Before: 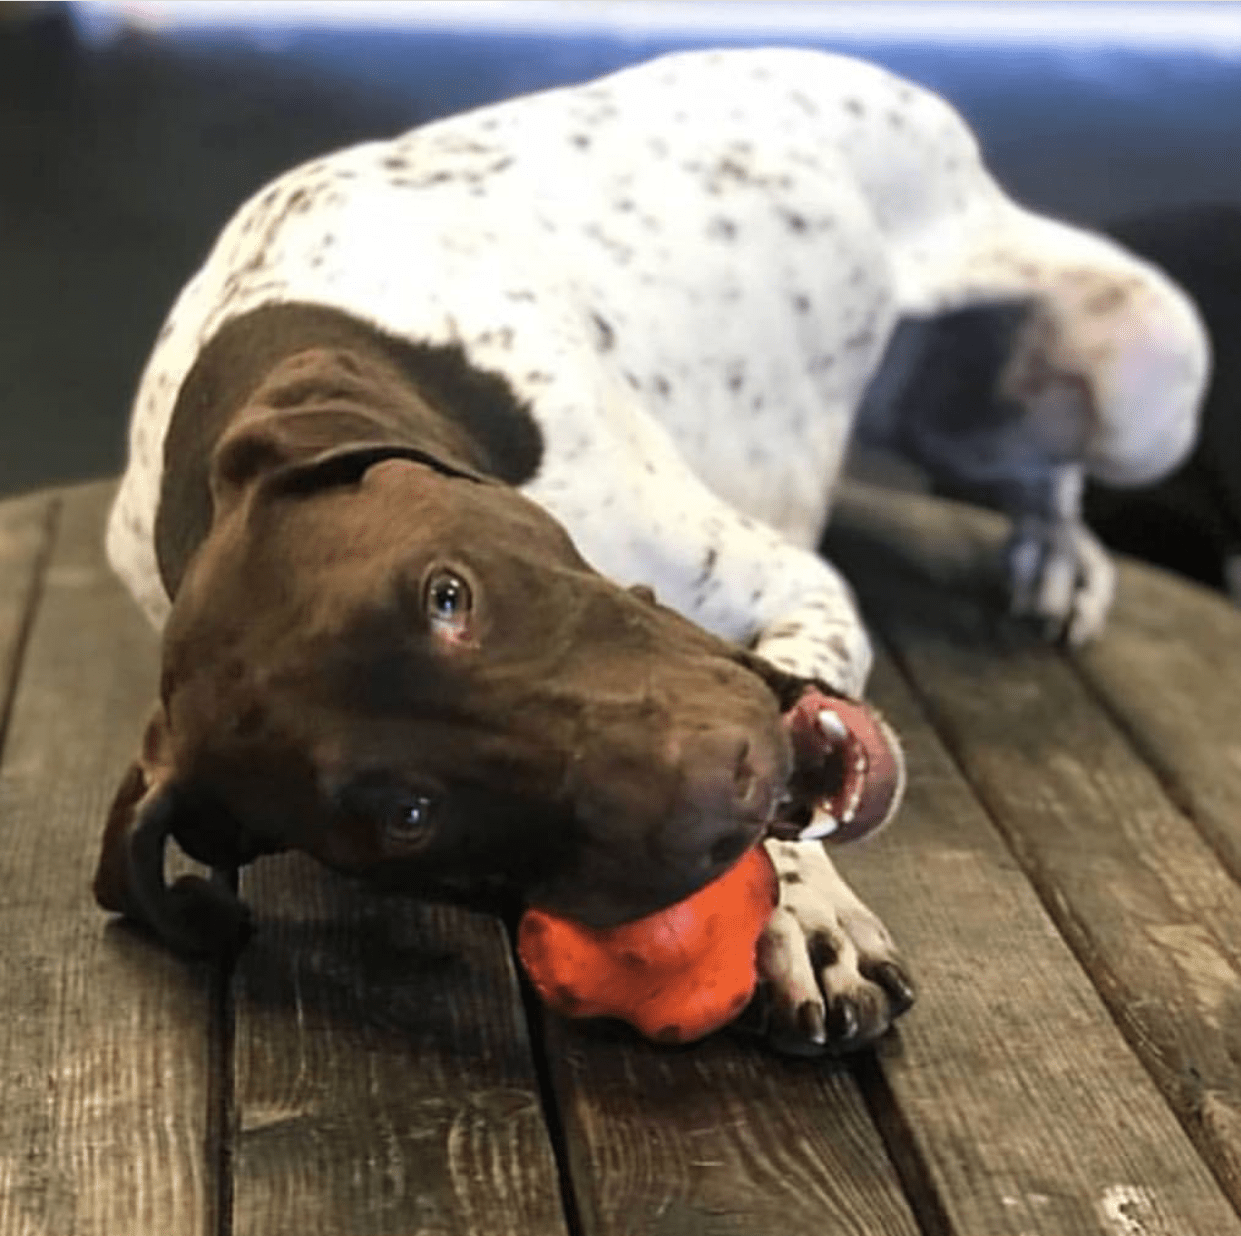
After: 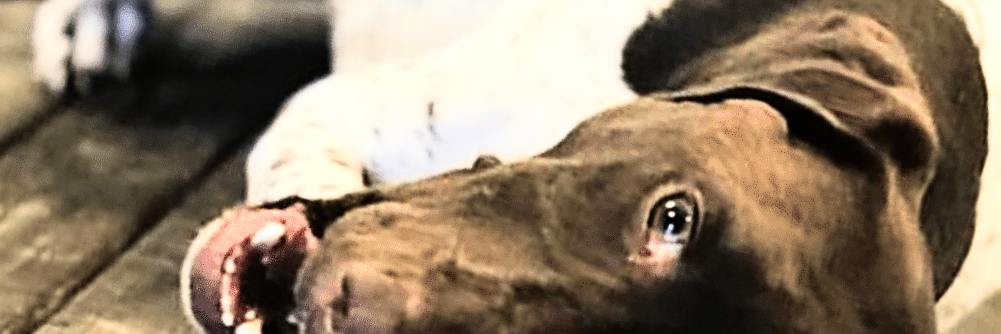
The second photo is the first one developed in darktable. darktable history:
exposure: exposure -0.048 EV, compensate highlight preservation false
sharpen: on, module defaults
shadows and highlights: low approximation 0.01, soften with gaussian
rgb curve: curves: ch0 [(0, 0) (0.21, 0.15) (0.24, 0.21) (0.5, 0.75) (0.75, 0.96) (0.89, 0.99) (1, 1)]; ch1 [(0, 0.02) (0.21, 0.13) (0.25, 0.2) (0.5, 0.67) (0.75, 0.9) (0.89, 0.97) (1, 1)]; ch2 [(0, 0.02) (0.21, 0.13) (0.25, 0.2) (0.5, 0.67) (0.75, 0.9) (0.89, 0.97) (1, 1)], compensate middle gray true
crop and rotate: angle 16.12°, top 30.835%, bottom 35.653%
